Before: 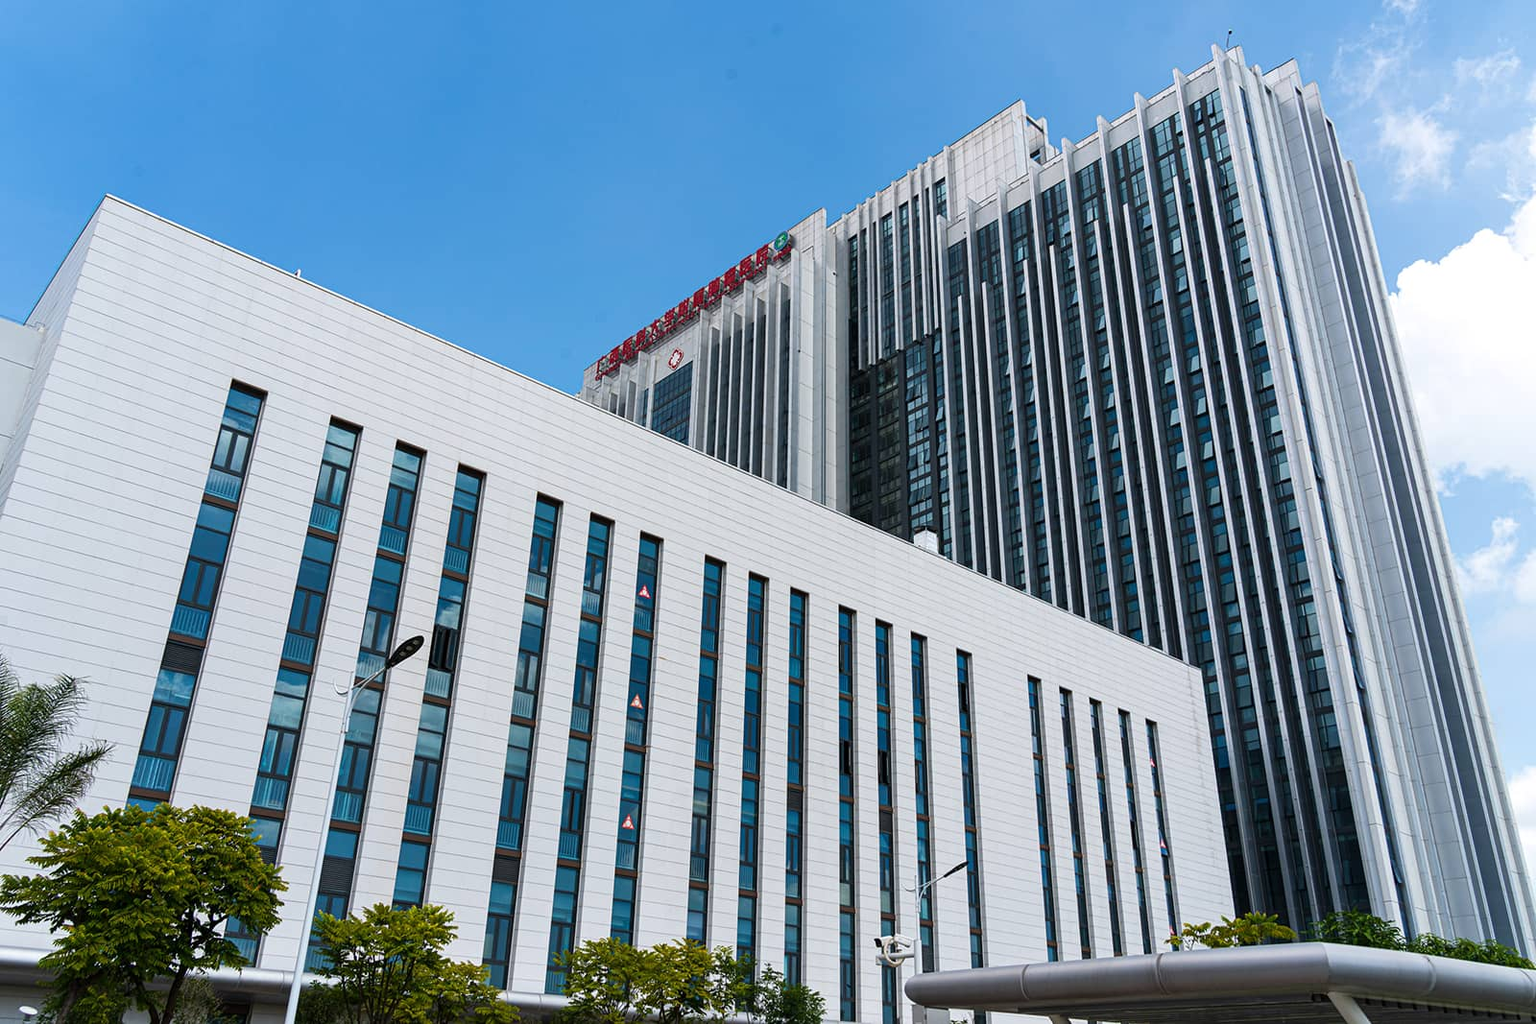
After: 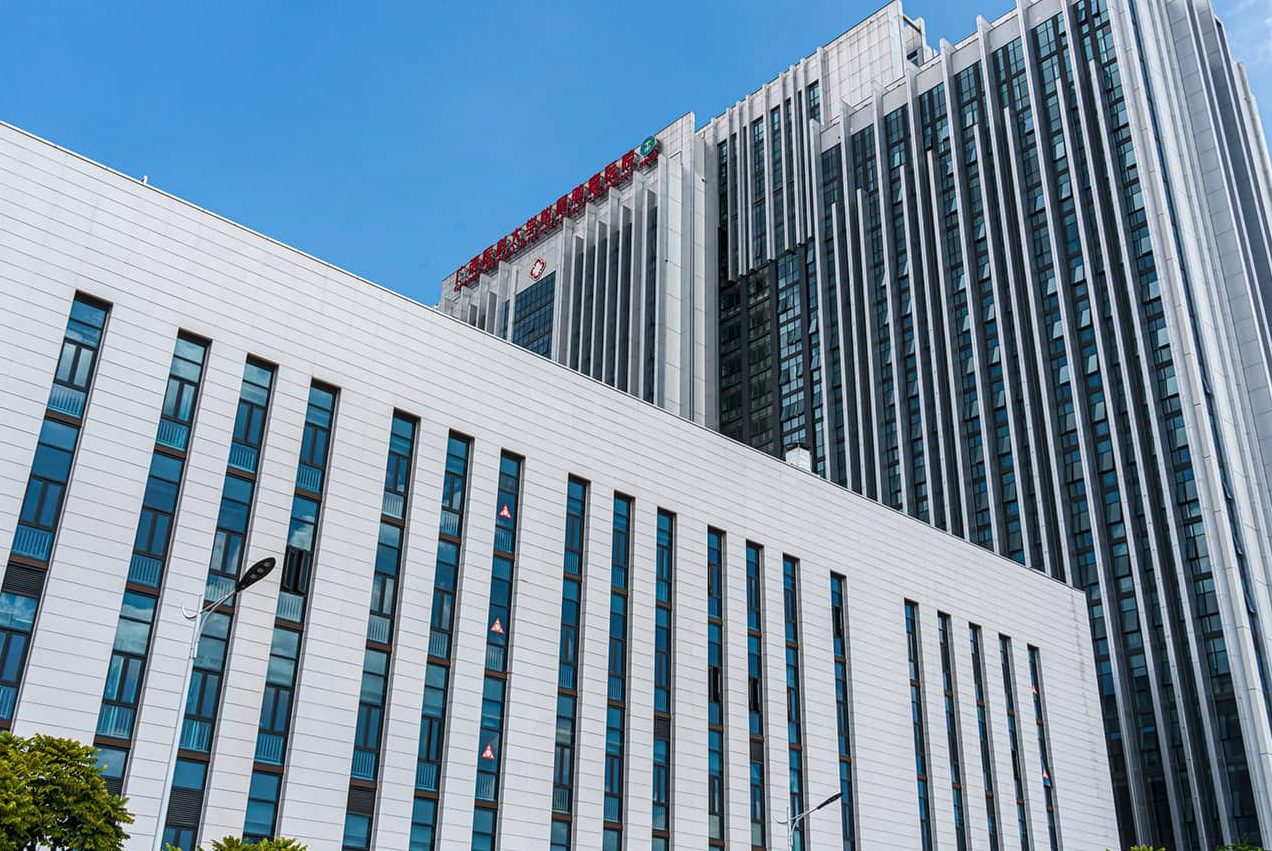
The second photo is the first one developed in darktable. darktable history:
crop and rotate: left 10.407%, top 9.919%, right 10.032%, bottom 10.256%
local contrast: on, module defaults
